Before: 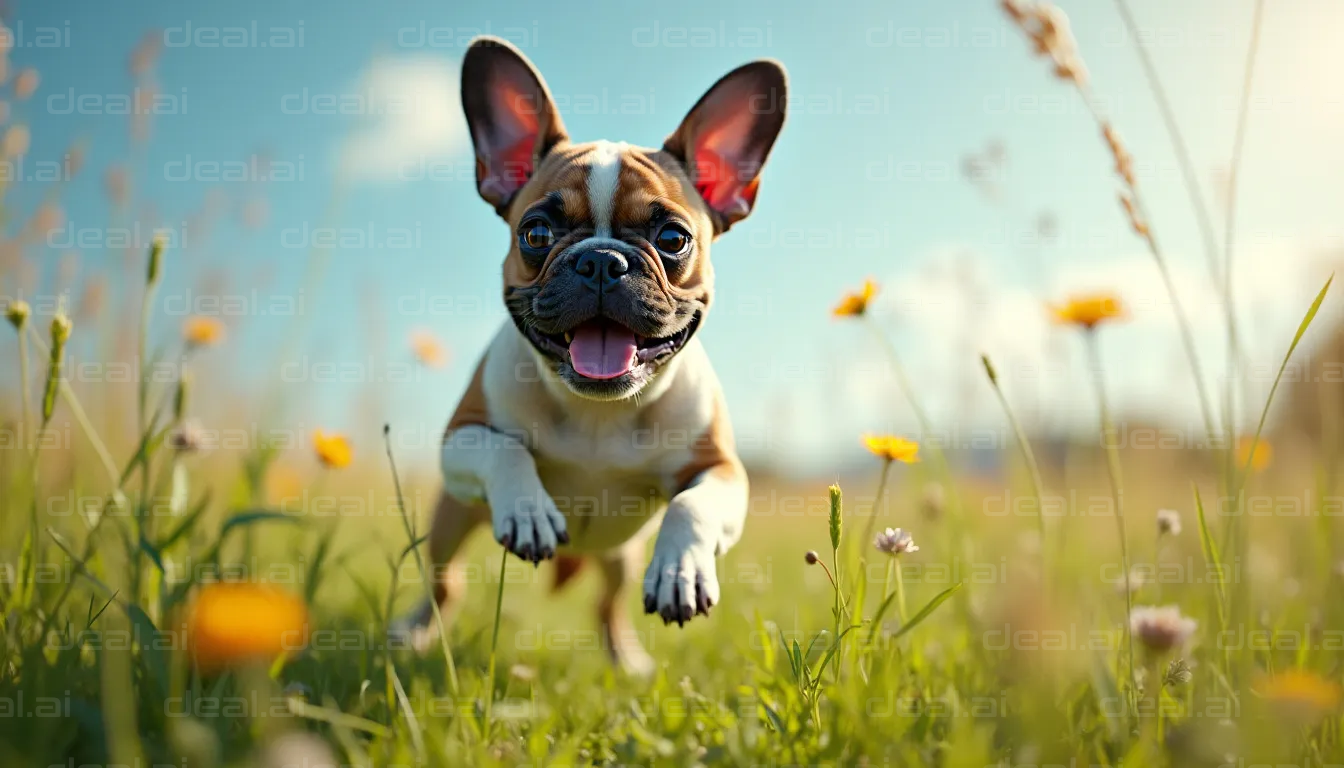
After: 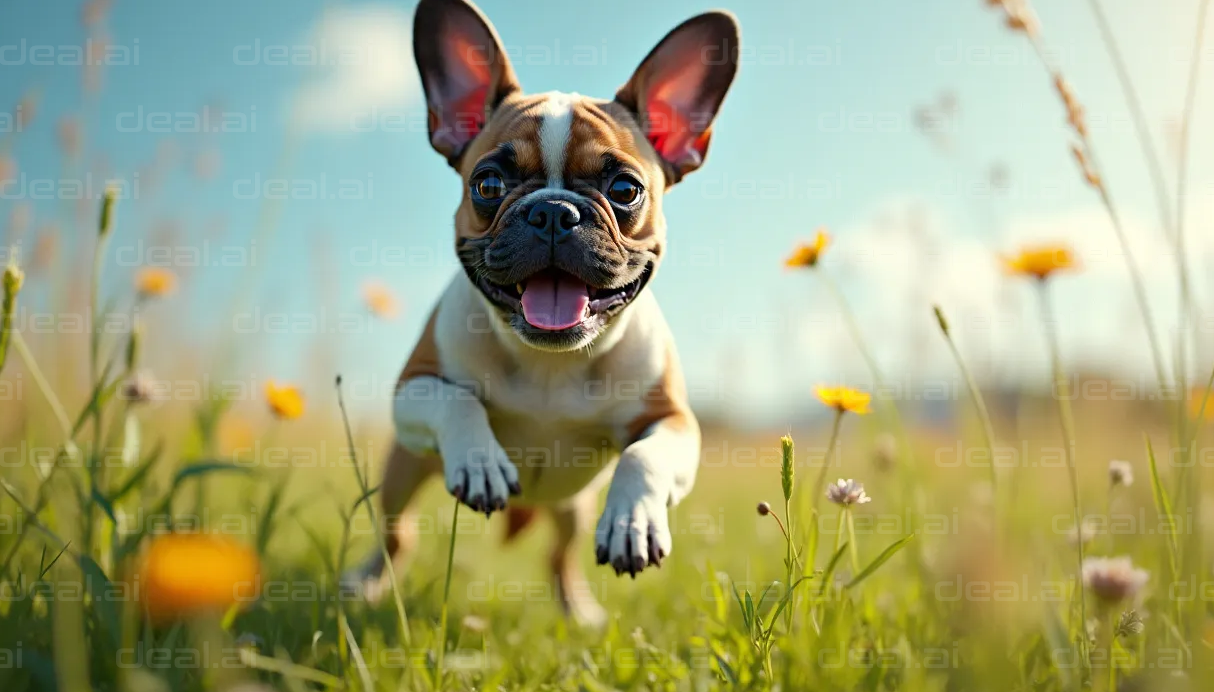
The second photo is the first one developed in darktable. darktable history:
crop: left 3.623%, top 6.486%, right 5.977%, bottom 3.339%
